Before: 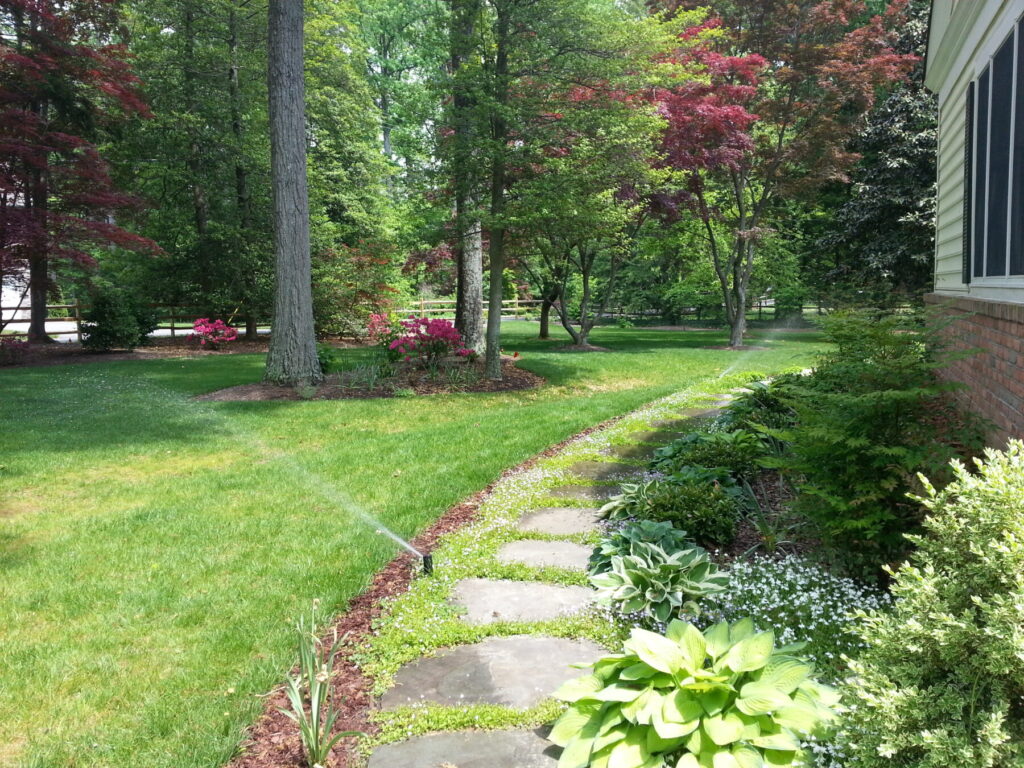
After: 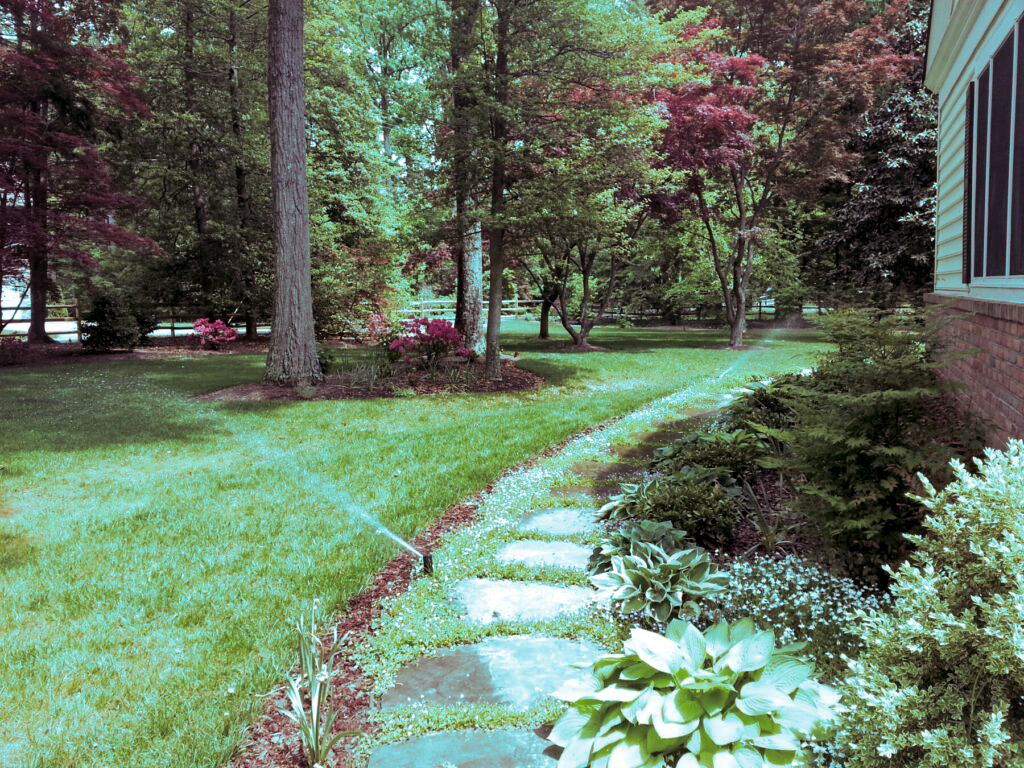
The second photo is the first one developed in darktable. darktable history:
local contrast: mode bilateral grid, contrast 20, coarseness 50, detail 150%, midtone range 0.2
split-toning: shadows › hue 327.6°, highlights › hue 198°, highlights › saturation 0.55, balance -21.25, compress 0%
levels: mode automatic, black 0.023%, white 99.97%, levels [0.062, 0.494, 0.925]
